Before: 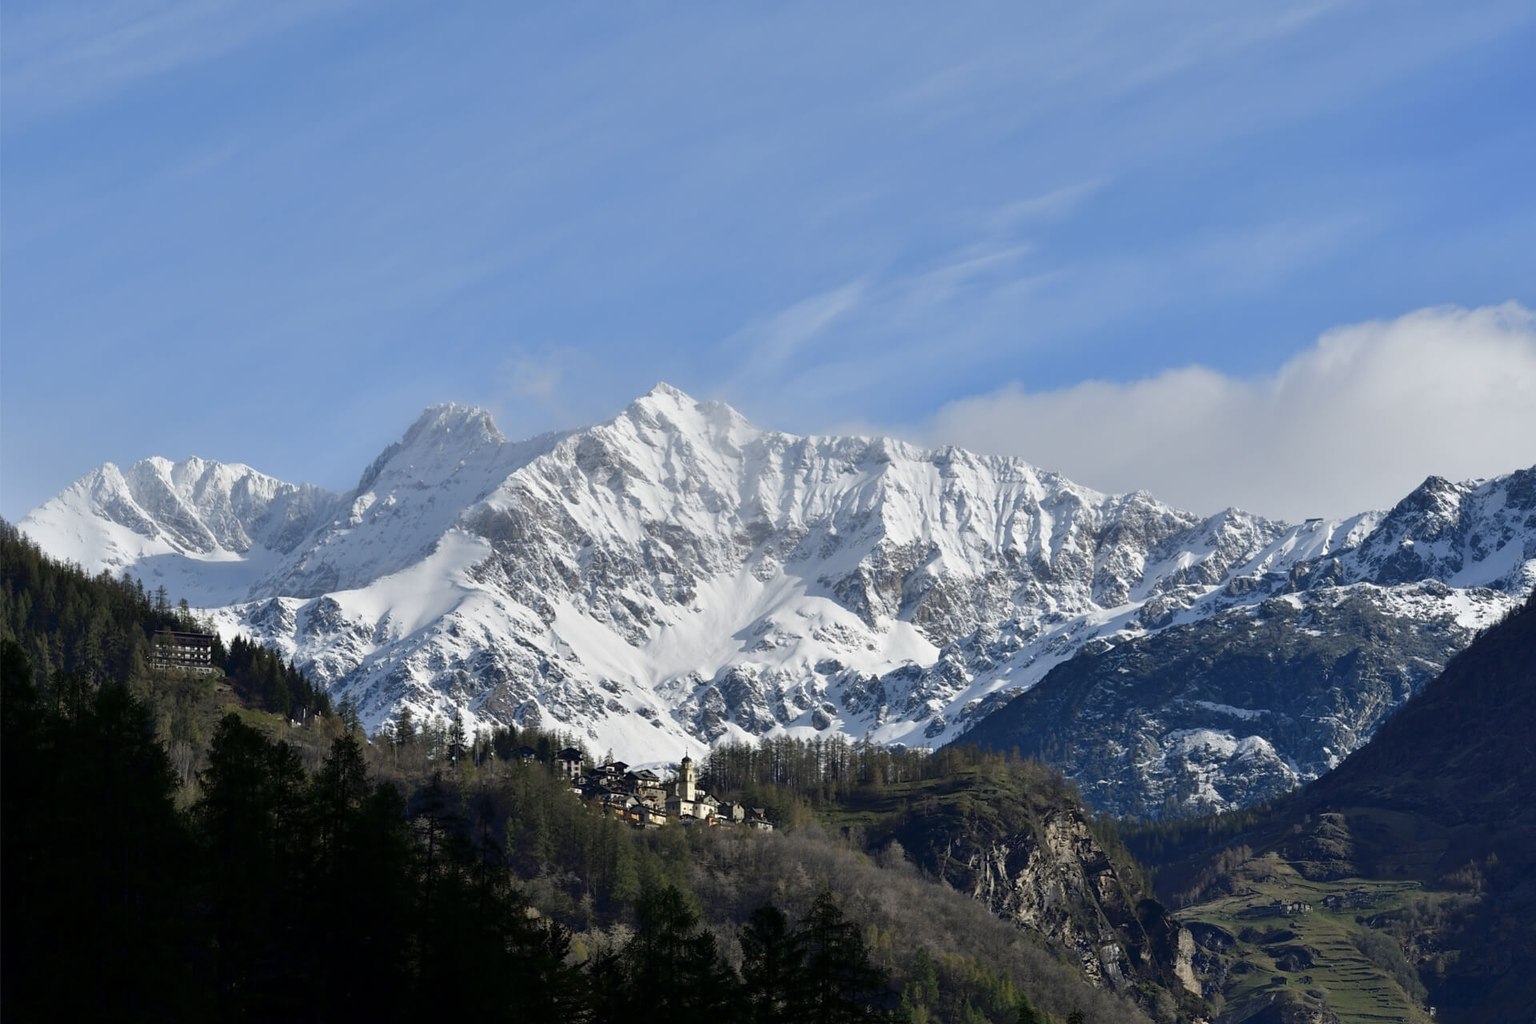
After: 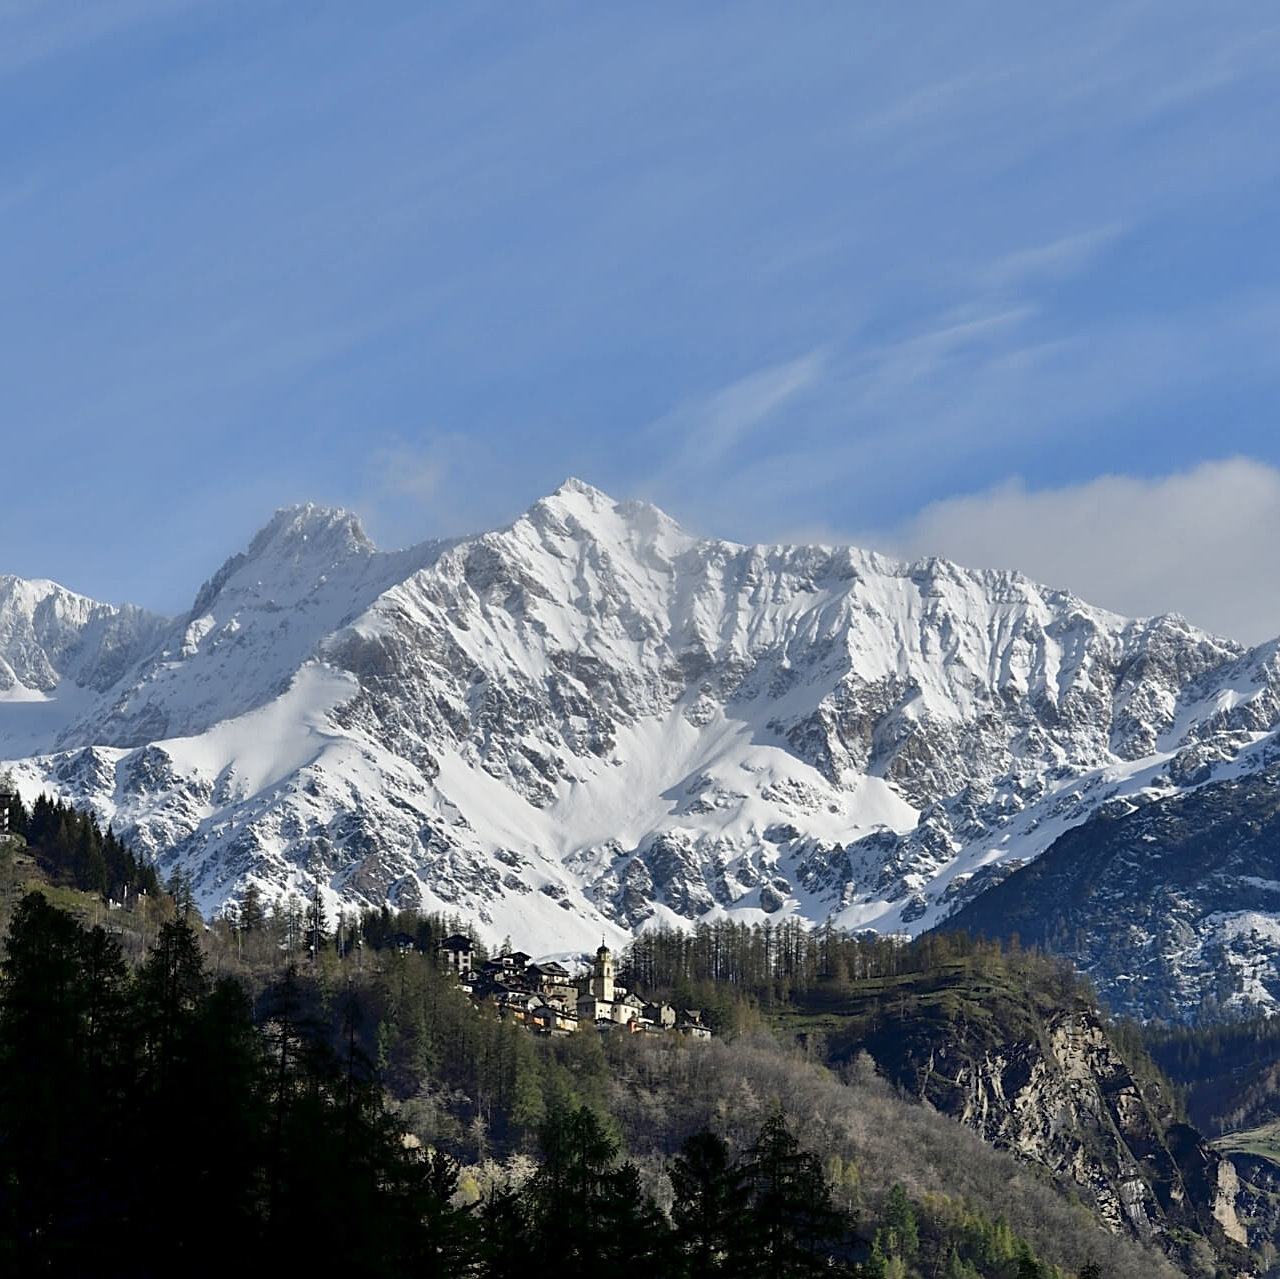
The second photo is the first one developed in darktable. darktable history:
exposure: black level correction 0.001, compensate highlight preservation false
crop and rotate: left 13.325%, right 19.972%
shadows and highlights: radius 132.54, soften with gaussian
sharpen: on, module defaults
